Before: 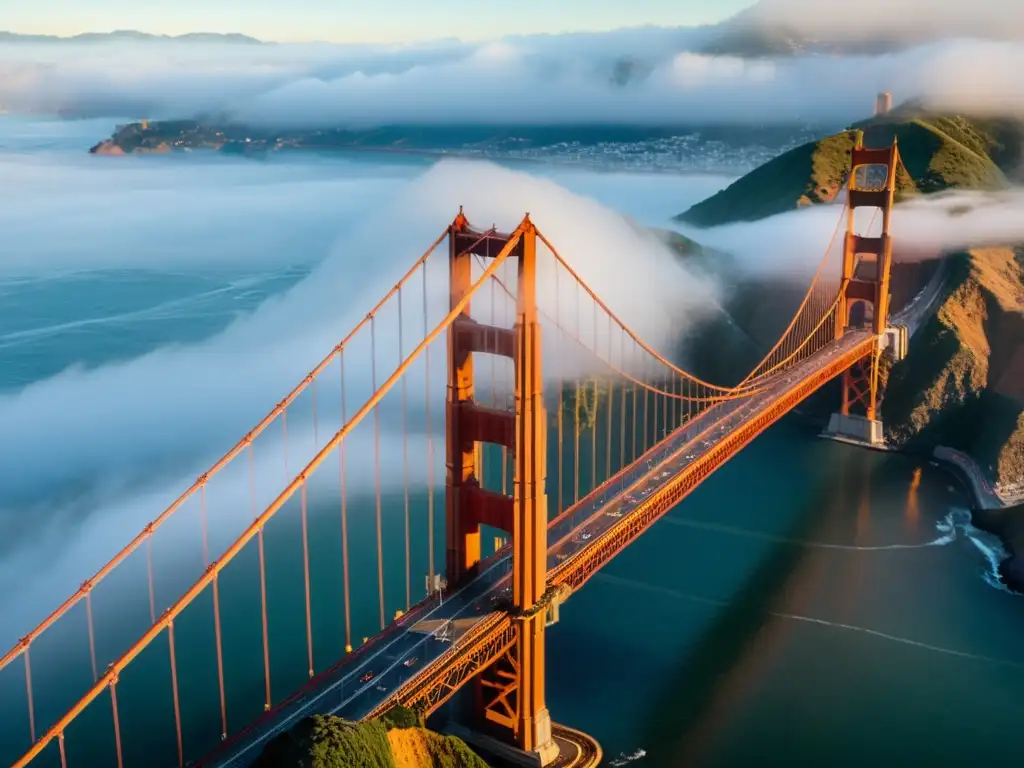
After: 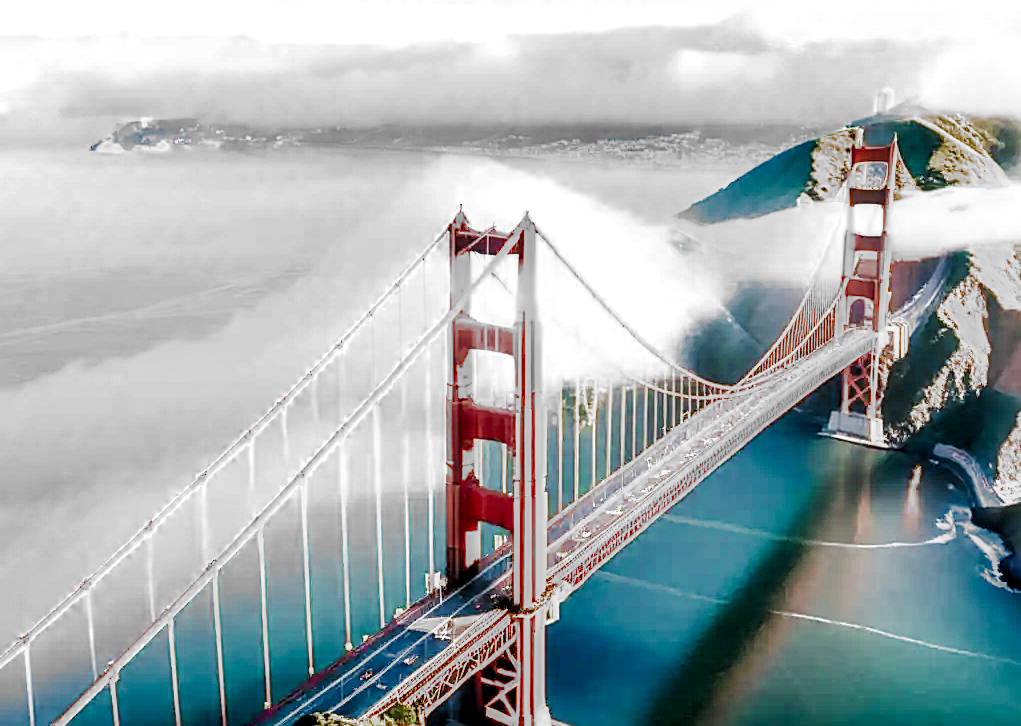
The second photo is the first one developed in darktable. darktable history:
local contrast: detail 130%
crop: top 0.332%, right 0.256%, bottom 5.008%
exposure: black level correction 0.001, exposure 2.558 EV, compensate highlight preservation false
filmic rgb: black relative exposure -5.11 EV, white relative exposure 3.97 EV, hardness 2.89, contrast 1.298, highlights saturation mix -31.39%, add noise in highlights 0.001, preserve chrominance max RGB, color science v3 (2019), use custom middle-gray values true, contrast in highlights soft
contrast brightness saturation: contrast 0.07, brightness -0.129, saturation 0.058
sharpen: on, module defaults
